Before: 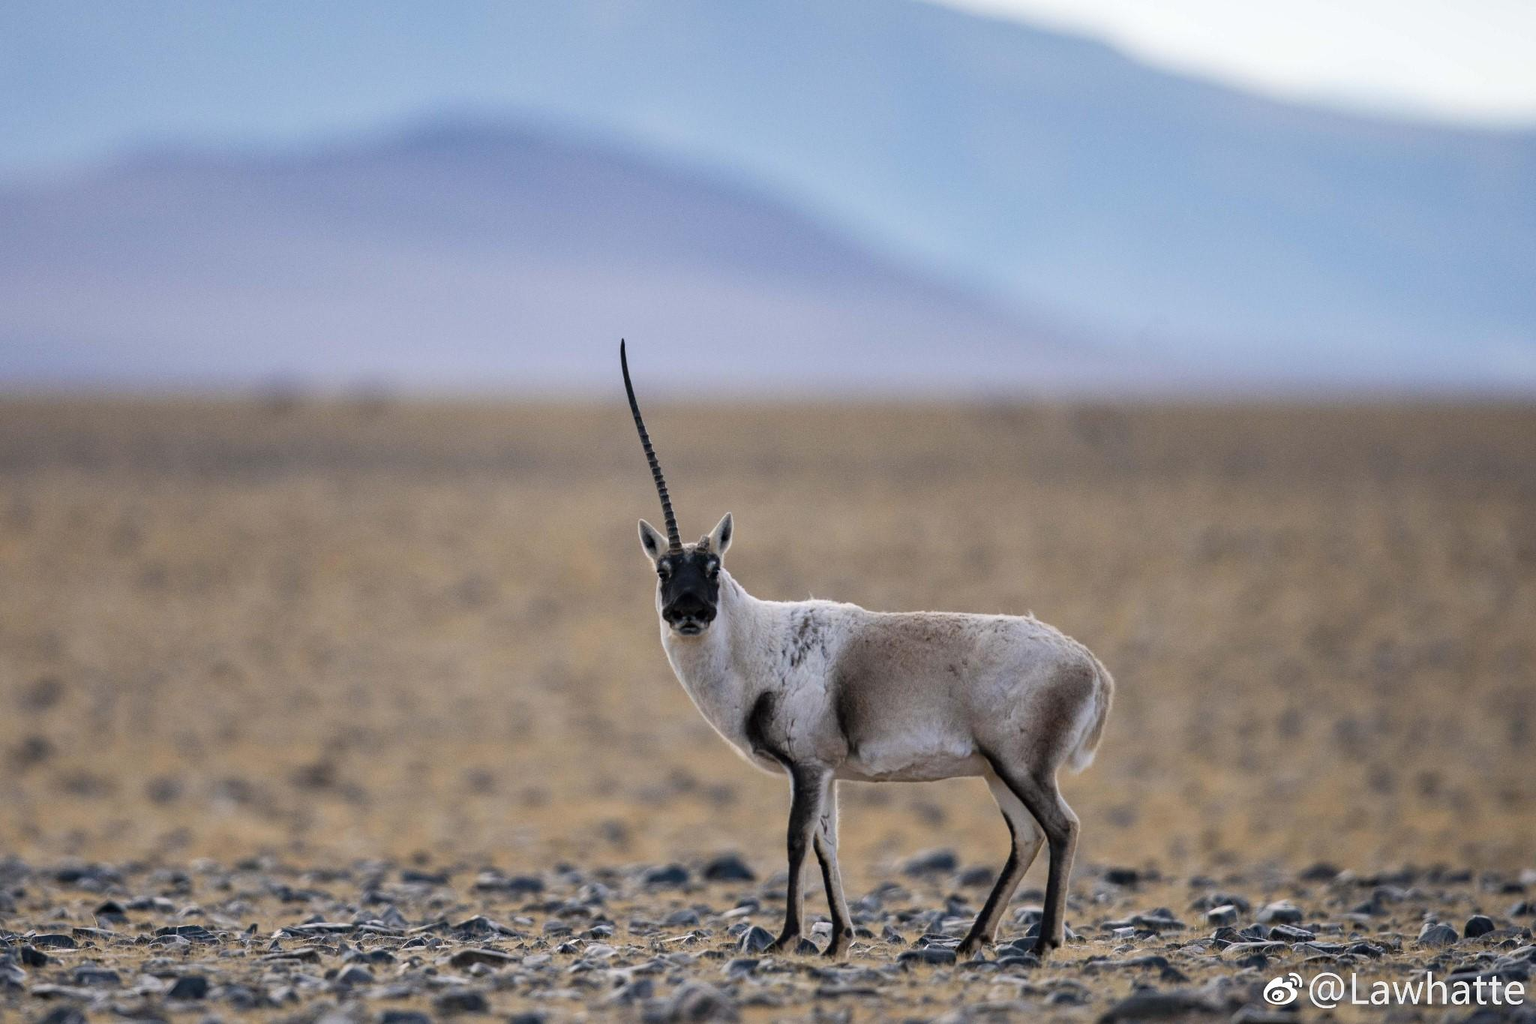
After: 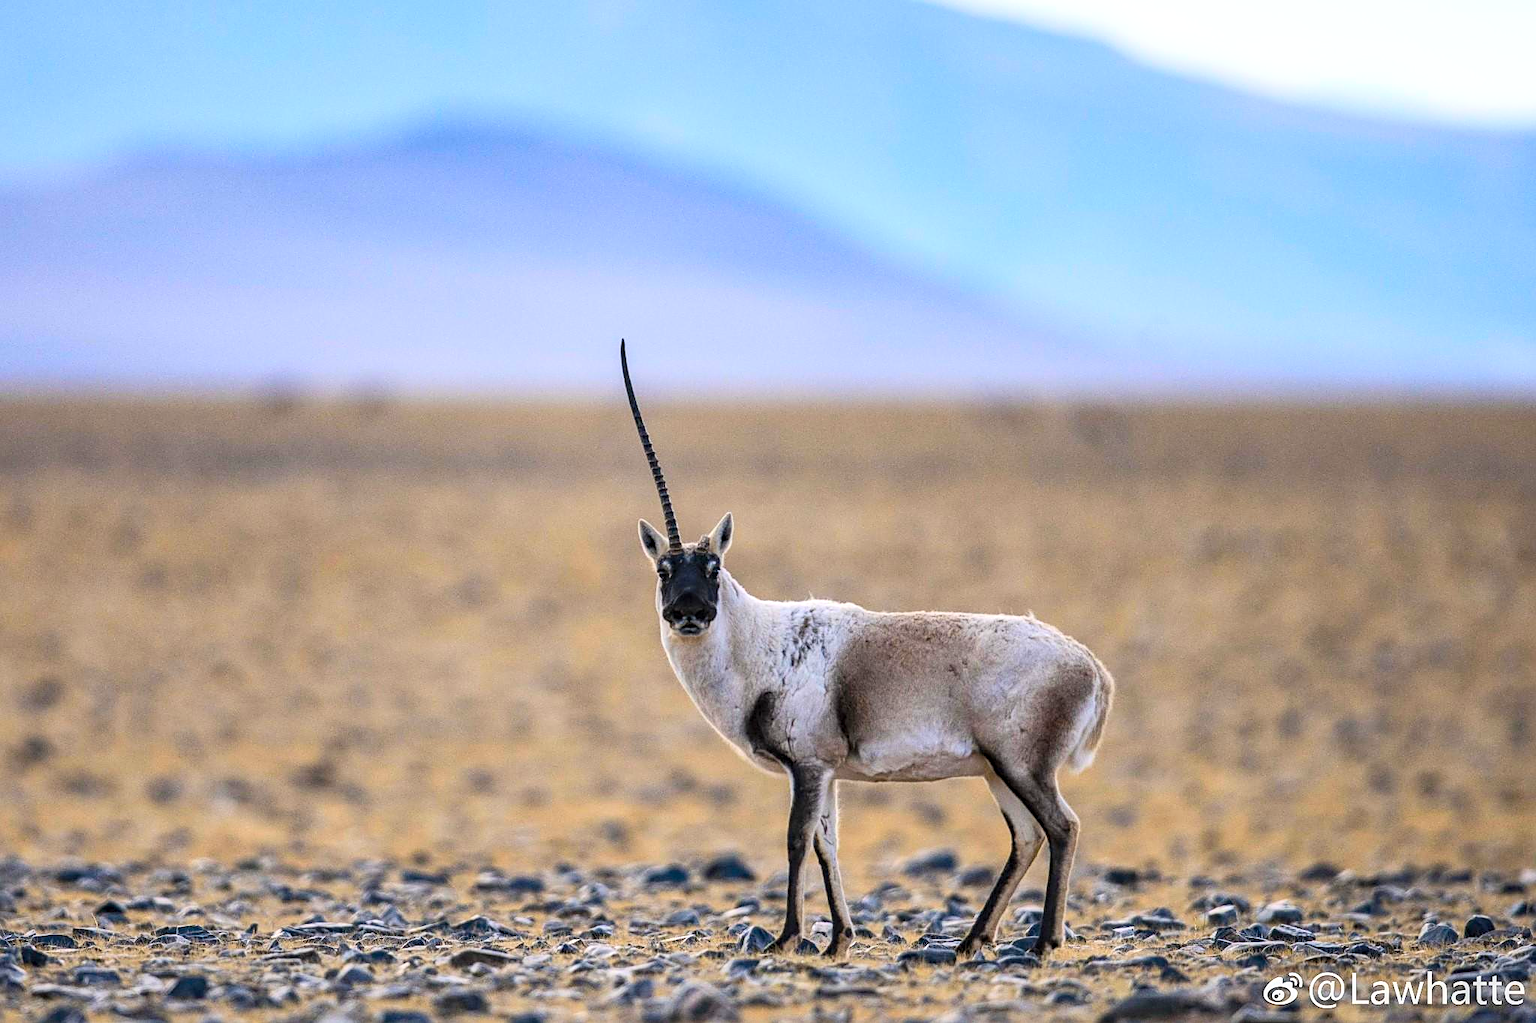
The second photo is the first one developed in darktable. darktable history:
color zones: curves: ch1 [(0, 0.469) (0.001, 0.469) (0.12, 0.446) (0.248, 0.469) (0.5, 0.5) (0.748, 0.5) (0.999, 0.469) (1, 0.469)]
sharpen: on, module defaults
local contrast: on, module defaults
contrast brightness saturation: contrast 0.2, brightness 0.2, saturation 0.8
